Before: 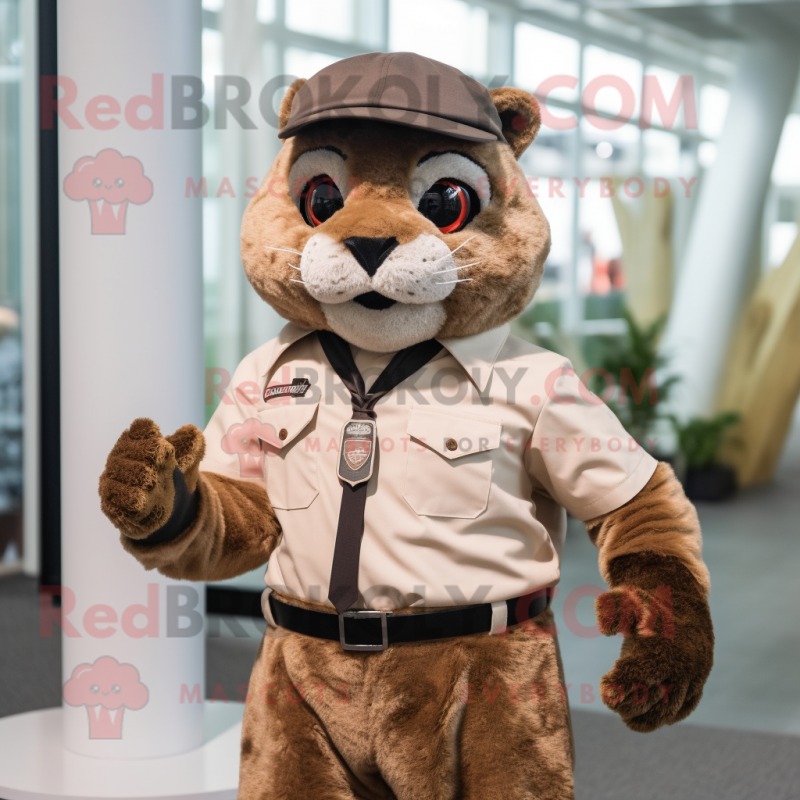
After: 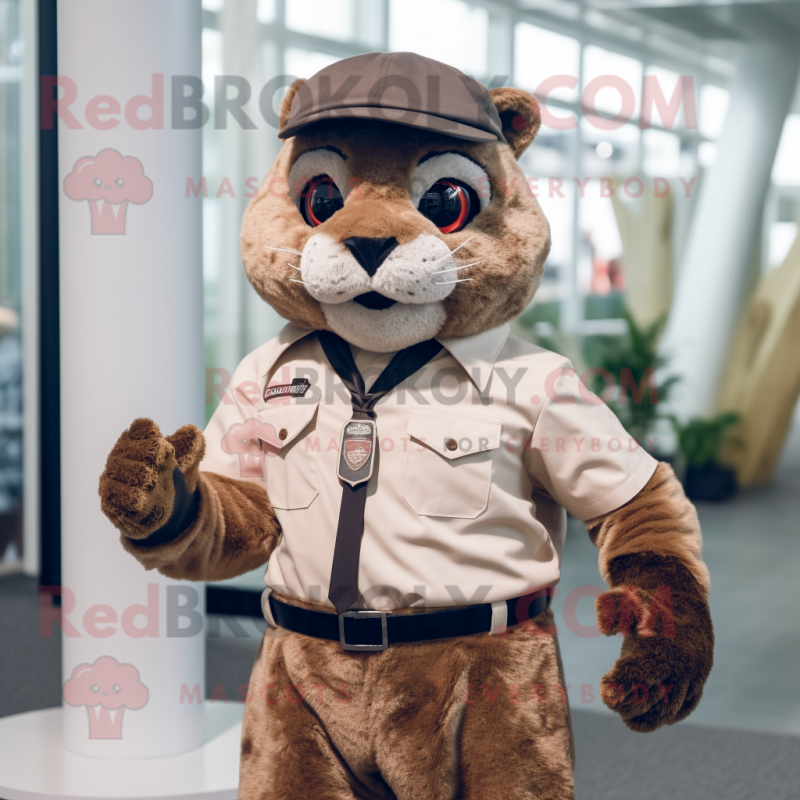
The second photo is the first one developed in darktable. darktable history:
color balance rgb: shadows lift › chroma 2.014%, shadows lift › hue 219.62°, global offset › chroma 0.125%, global offset › hue 253.76°, perceptual saturation grading › global saturation -0.076%, perceptual saturation grading › highlights -30.515%, perceptual saturation grading › shadows 19.472%
